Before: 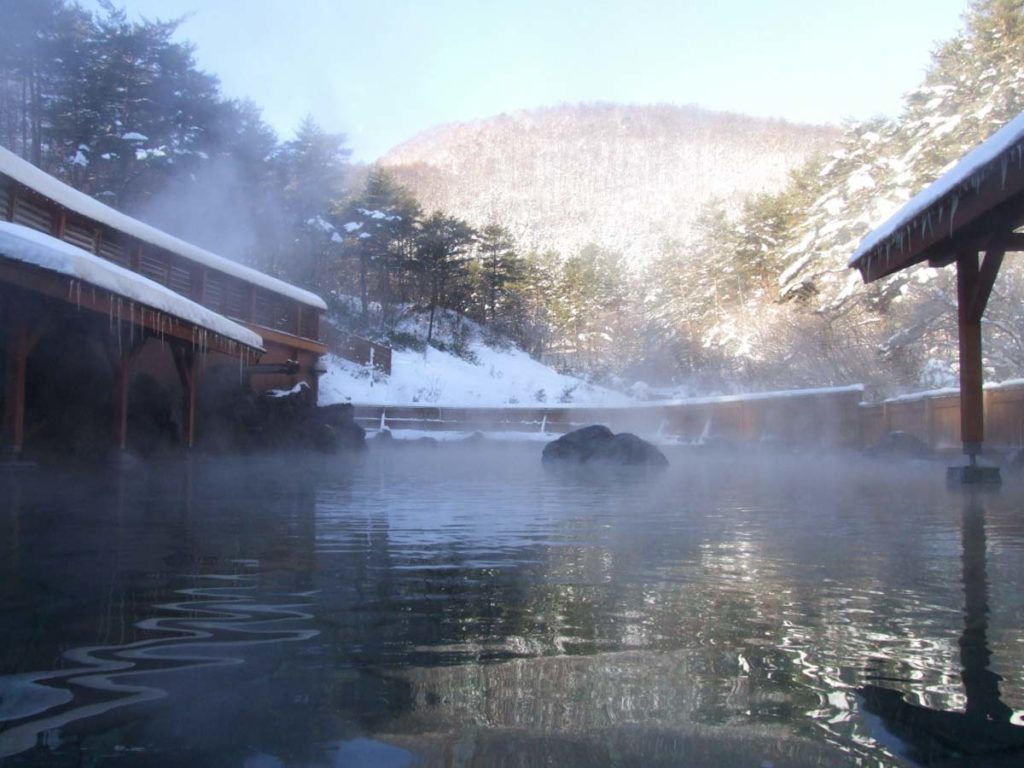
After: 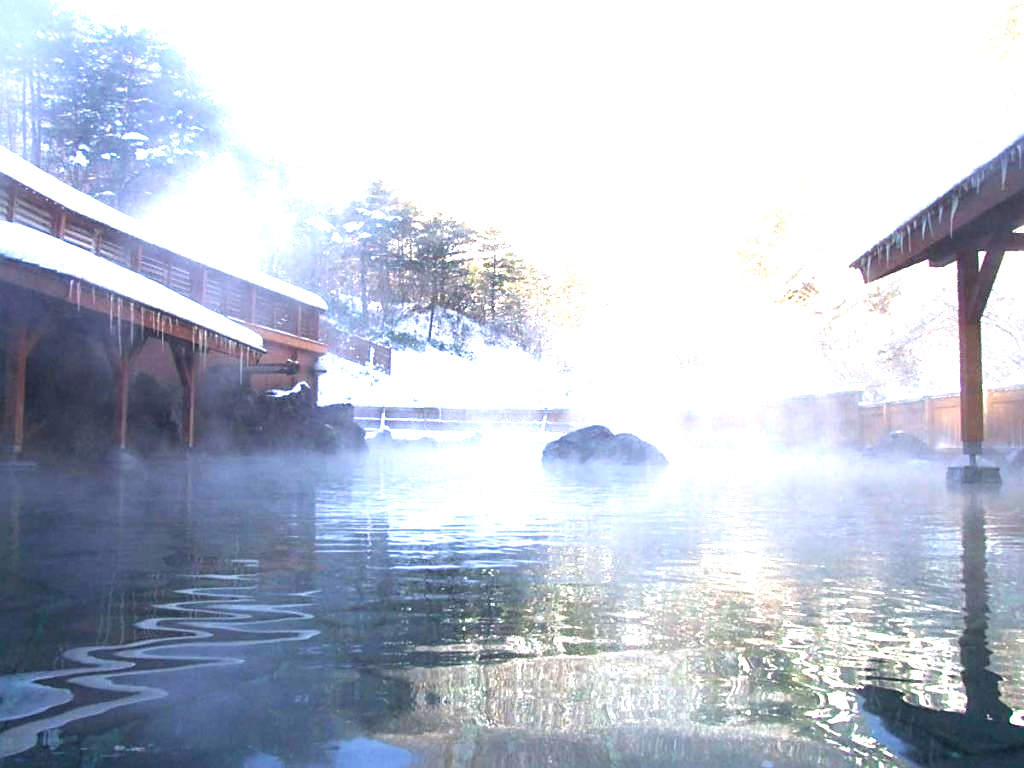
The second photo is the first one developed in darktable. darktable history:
exposure: exposure 1.99 EV, compensate highlight preservation false
velvia: strength 8.77%
sharpen: on, module defaults
